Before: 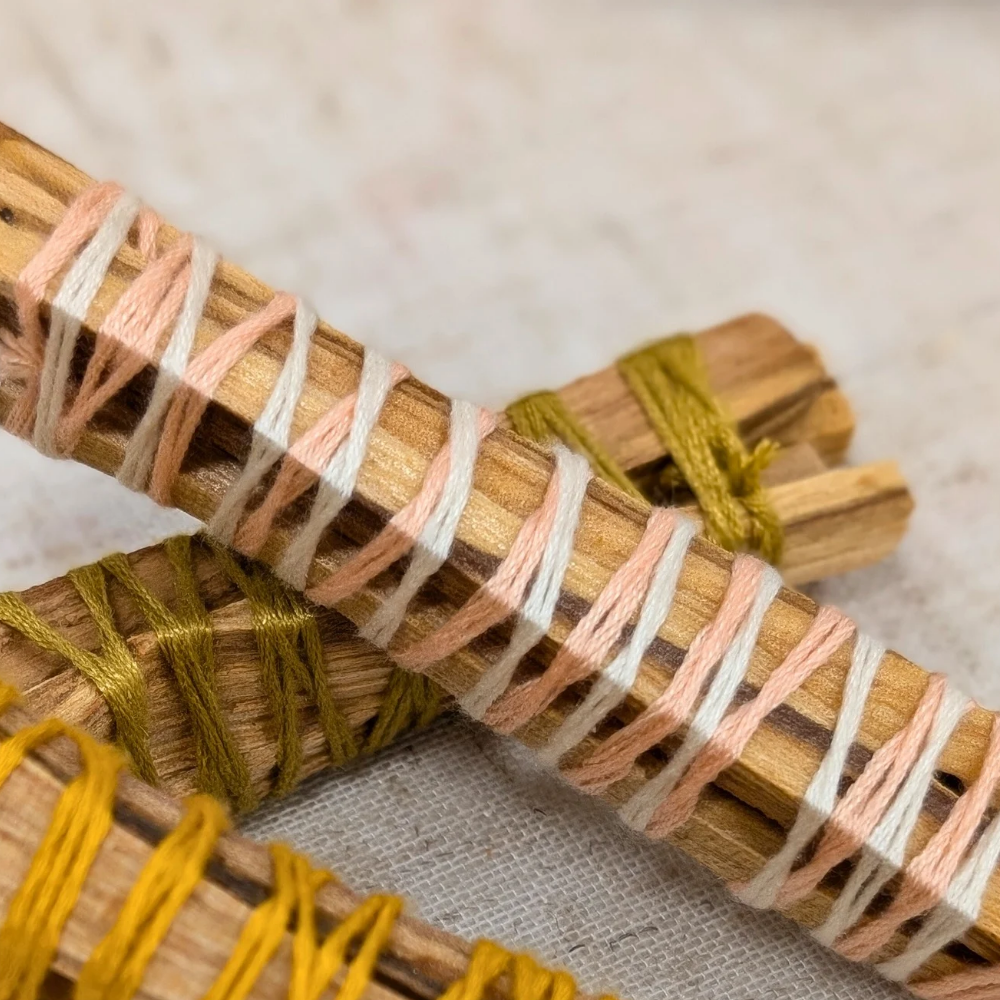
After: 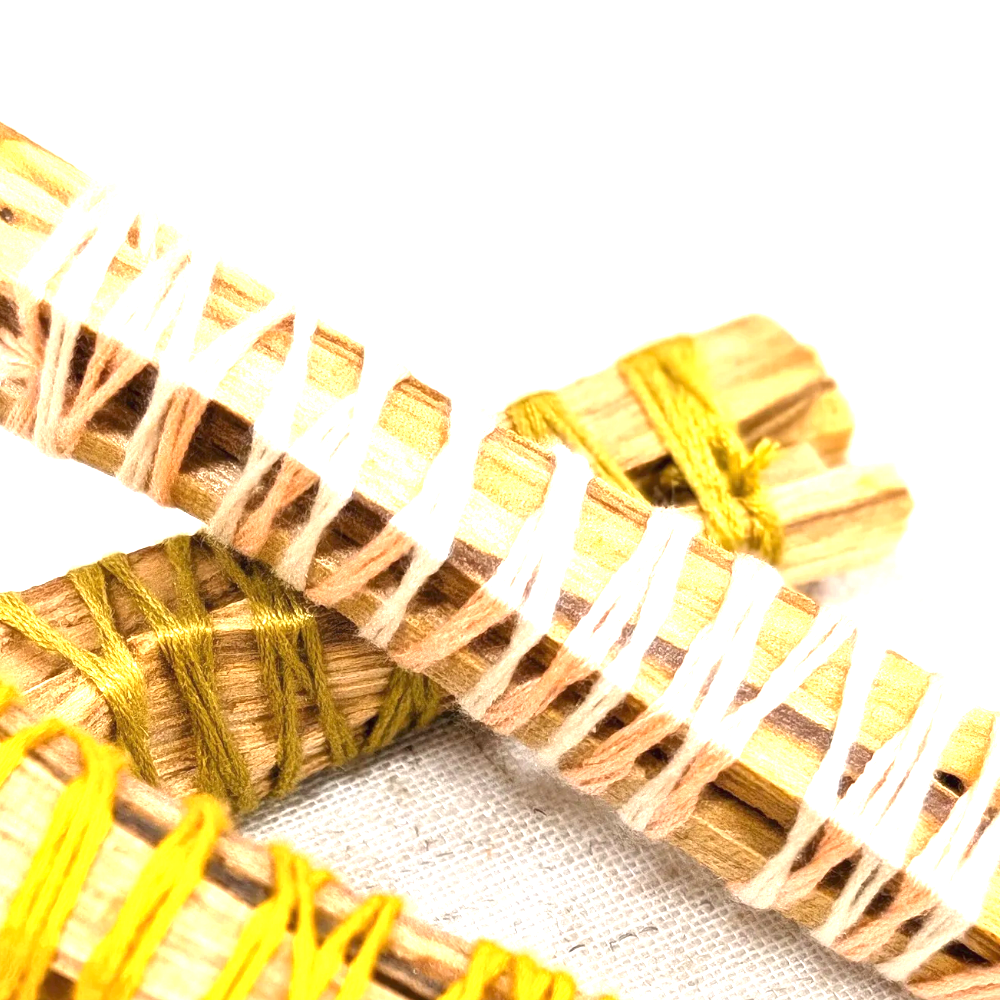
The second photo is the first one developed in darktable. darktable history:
tone equalizer: on, module defaults
exposure: black level correction 0, exposure 1.9 EV, compensate highlight preservation false
